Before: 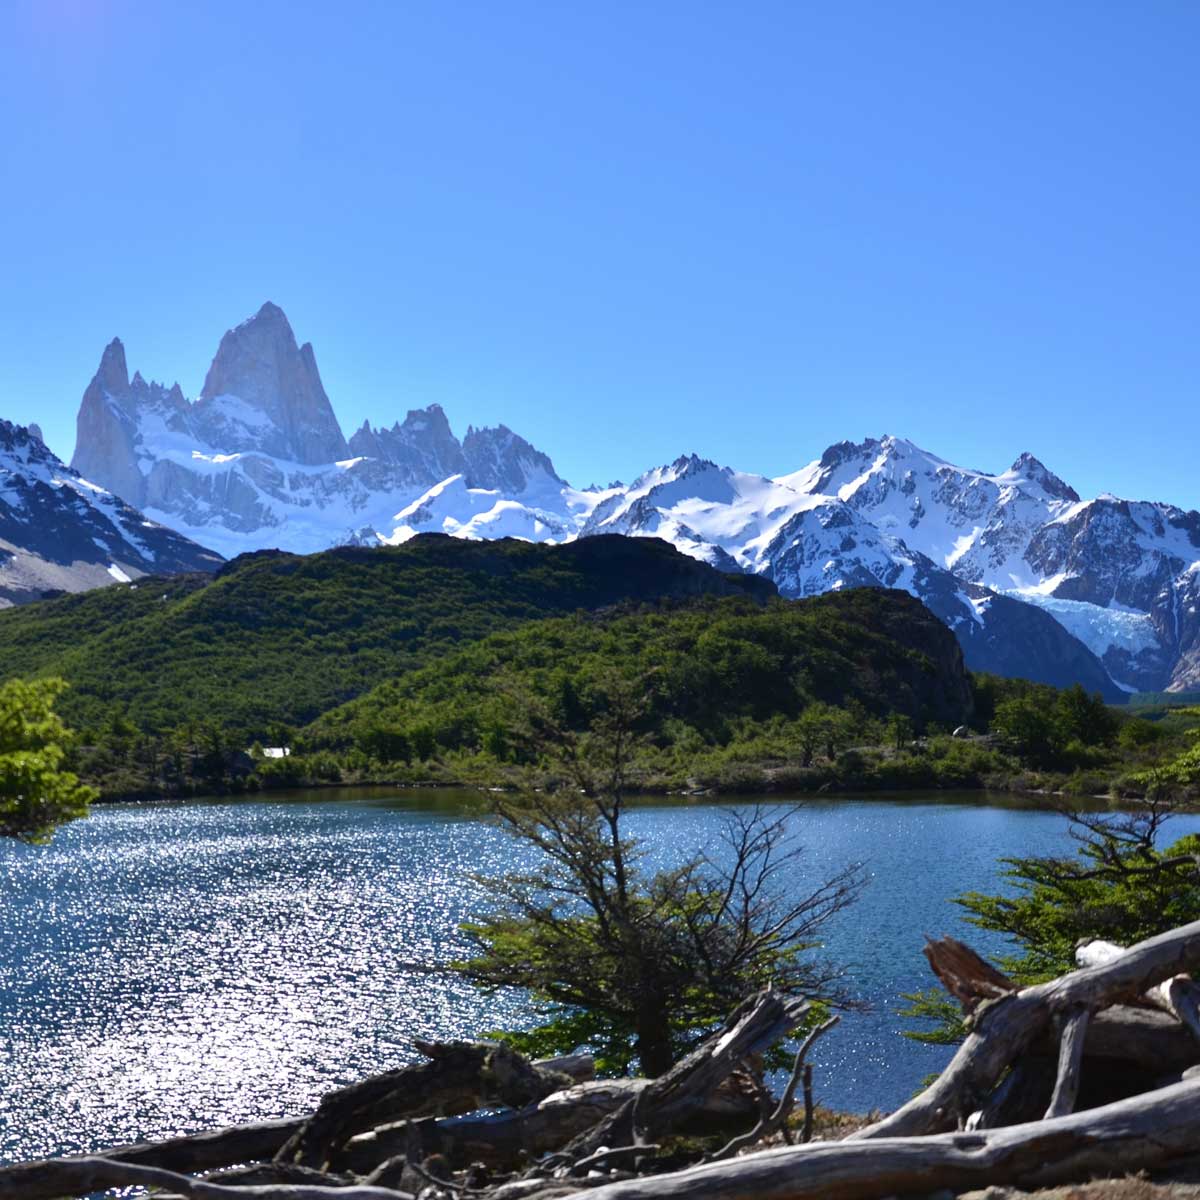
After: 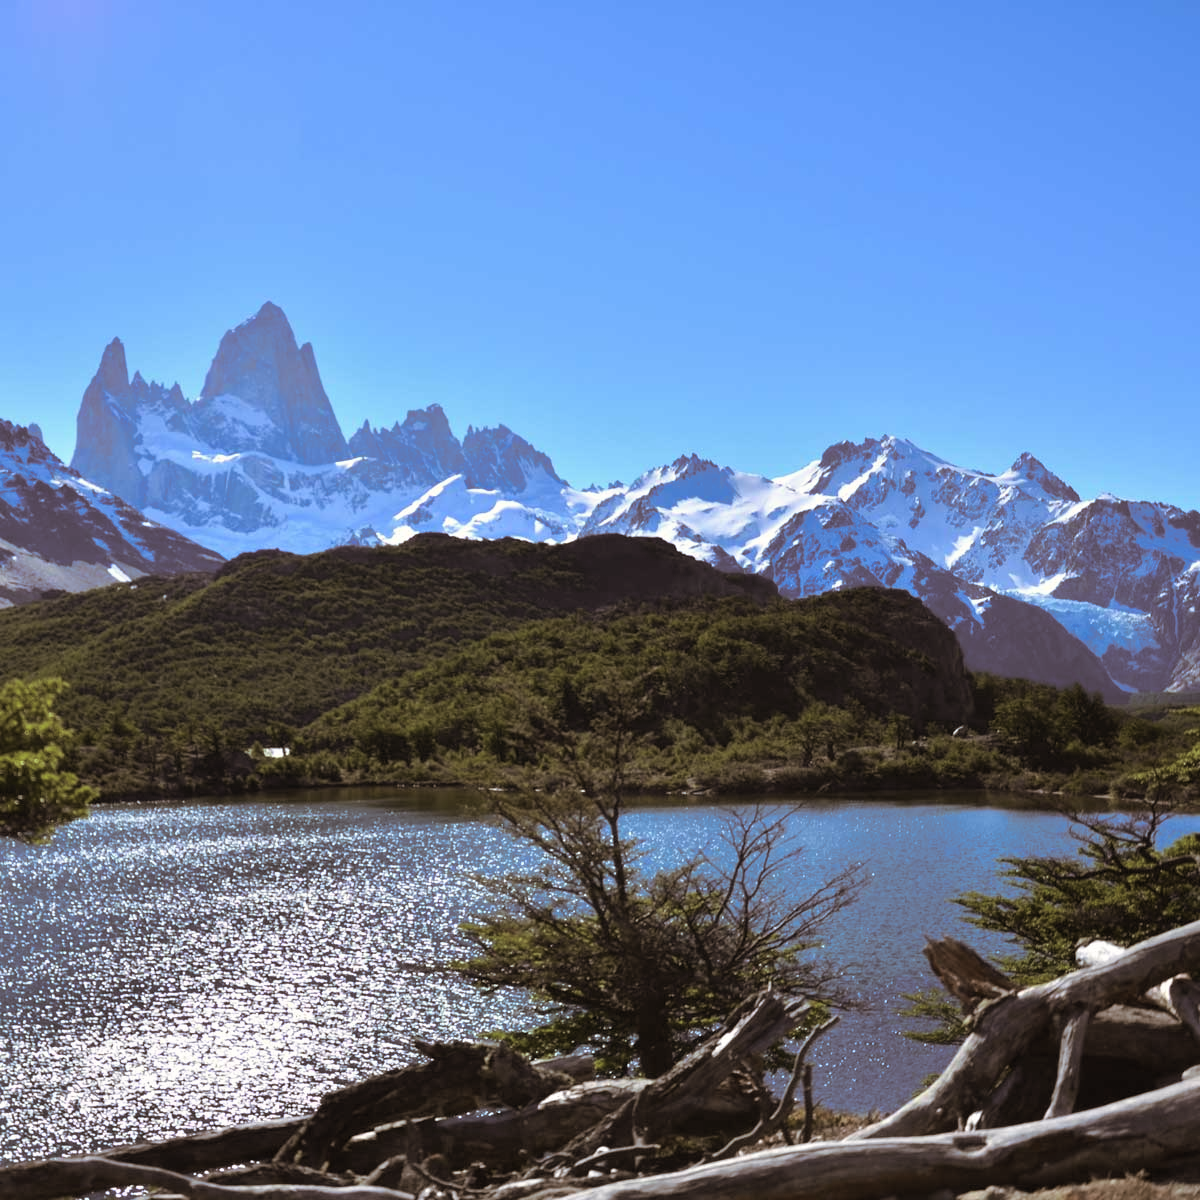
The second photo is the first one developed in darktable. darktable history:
split-toning: shadows › hue 32.4°, shadows › saturation 0.51, highlights › hue 180°, highlights › saturation 0, balance -60.17, compress 55.19%
color correction: highlights a* 0.207, highlights b* 2.7, shadows a* -0.874, shadows b* -4.78
